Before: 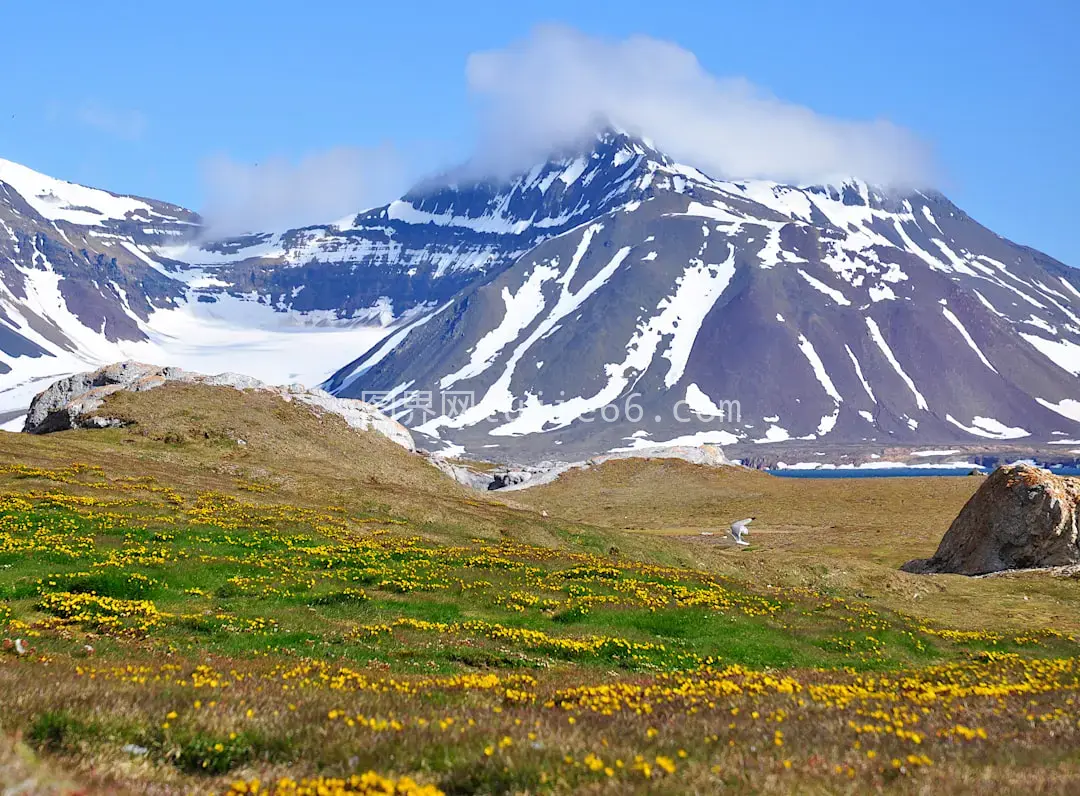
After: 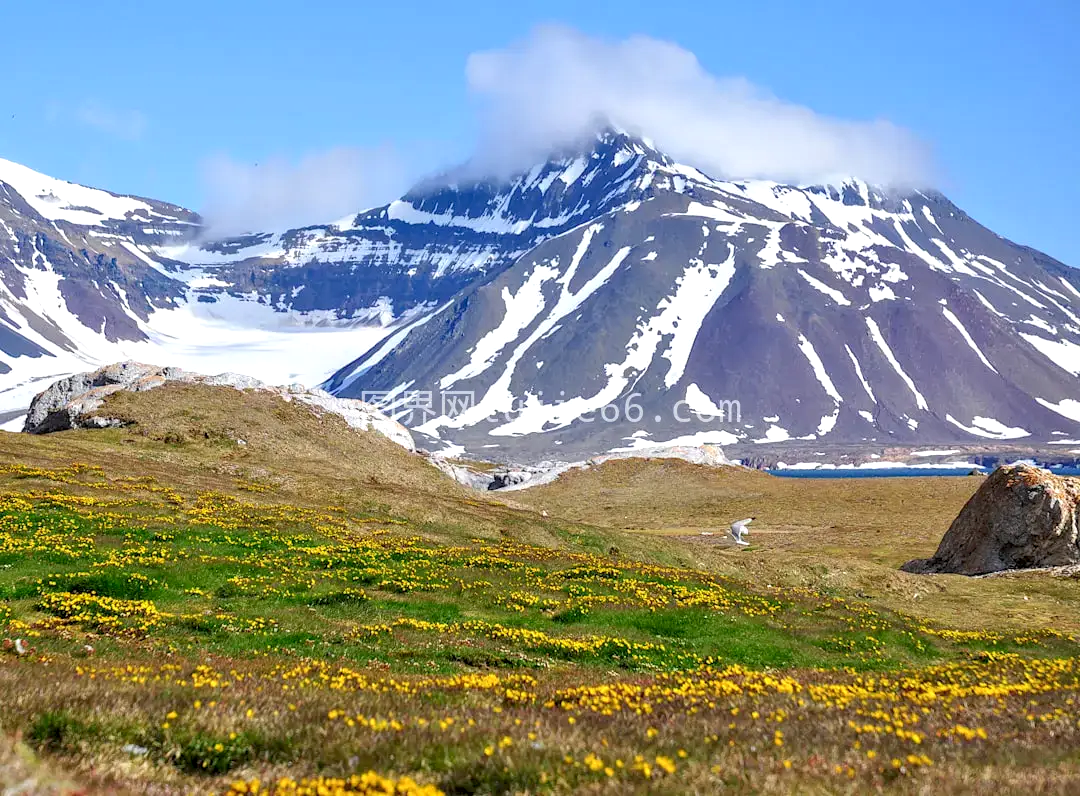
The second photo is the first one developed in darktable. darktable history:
exposure: black level correction 0.002, exposure 0.15 EV, compensate highlight preservation false
local contrast: on, module defaults
